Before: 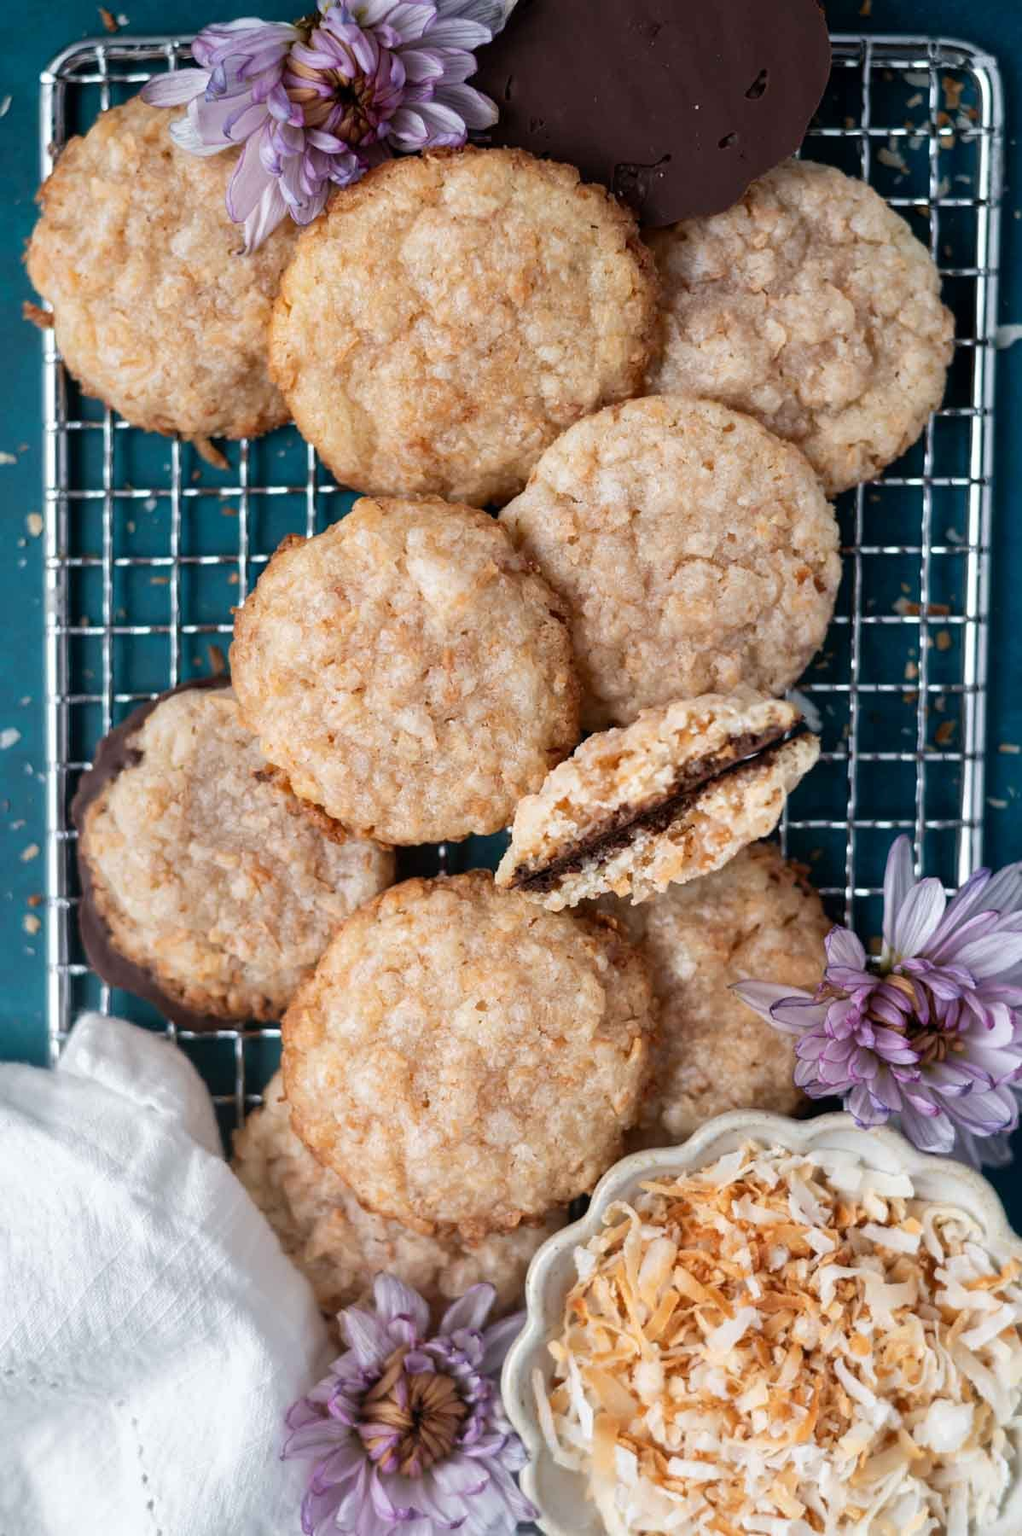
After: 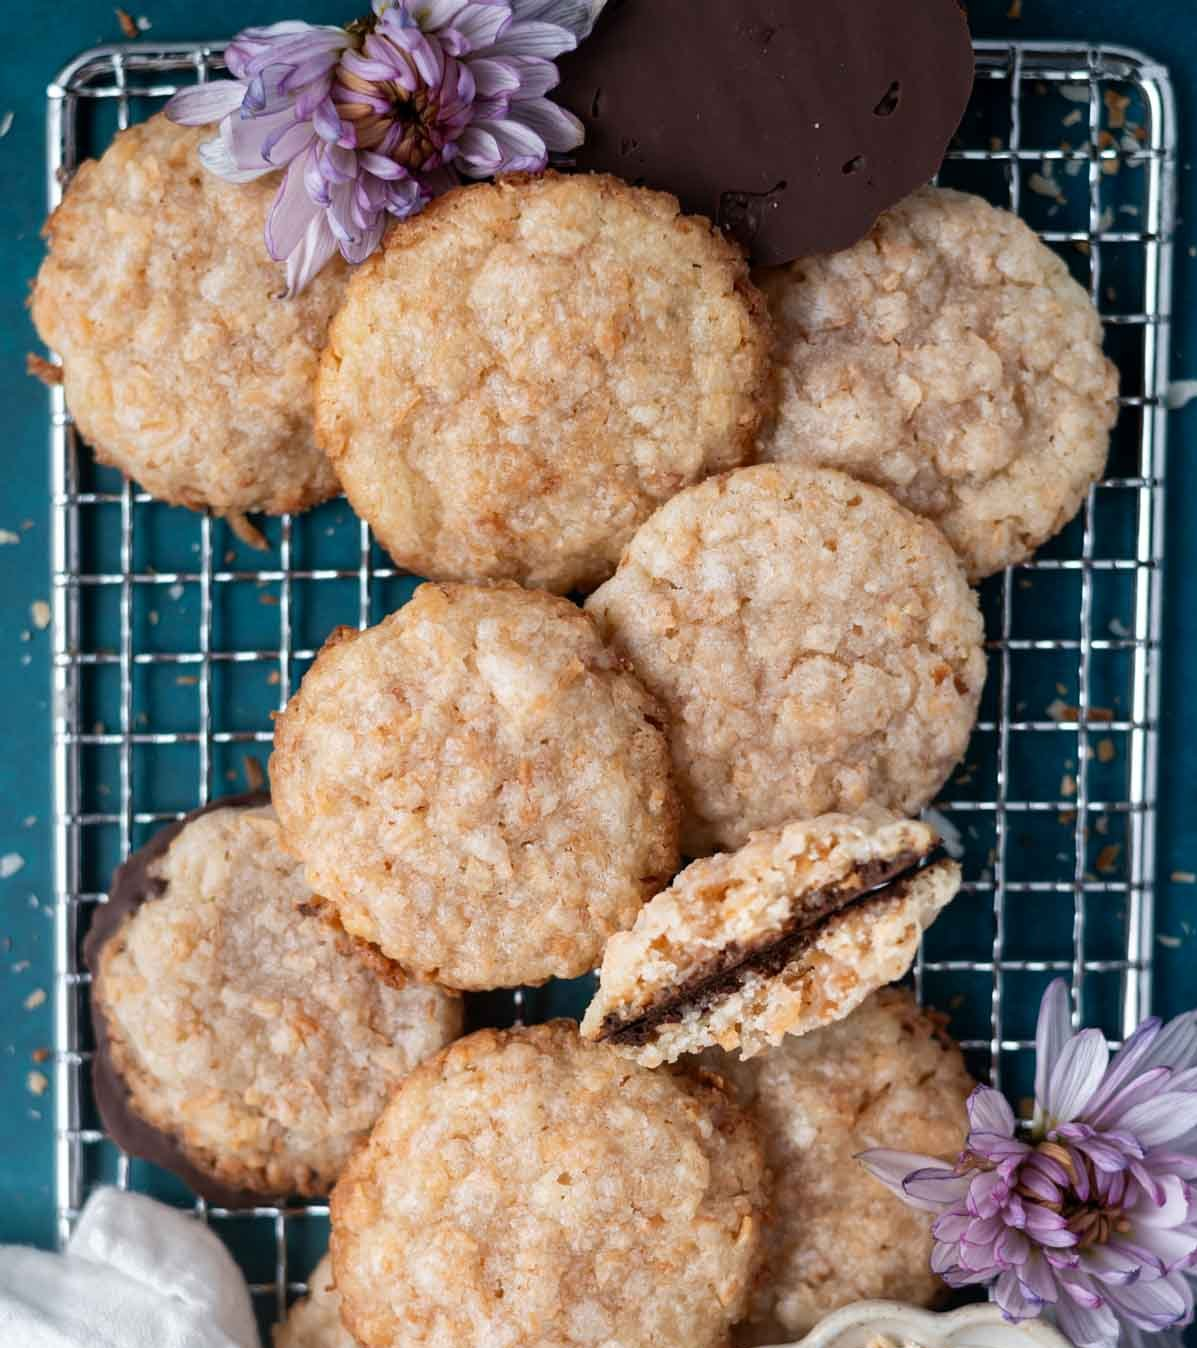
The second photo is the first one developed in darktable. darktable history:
crop: bottom 24.967%
